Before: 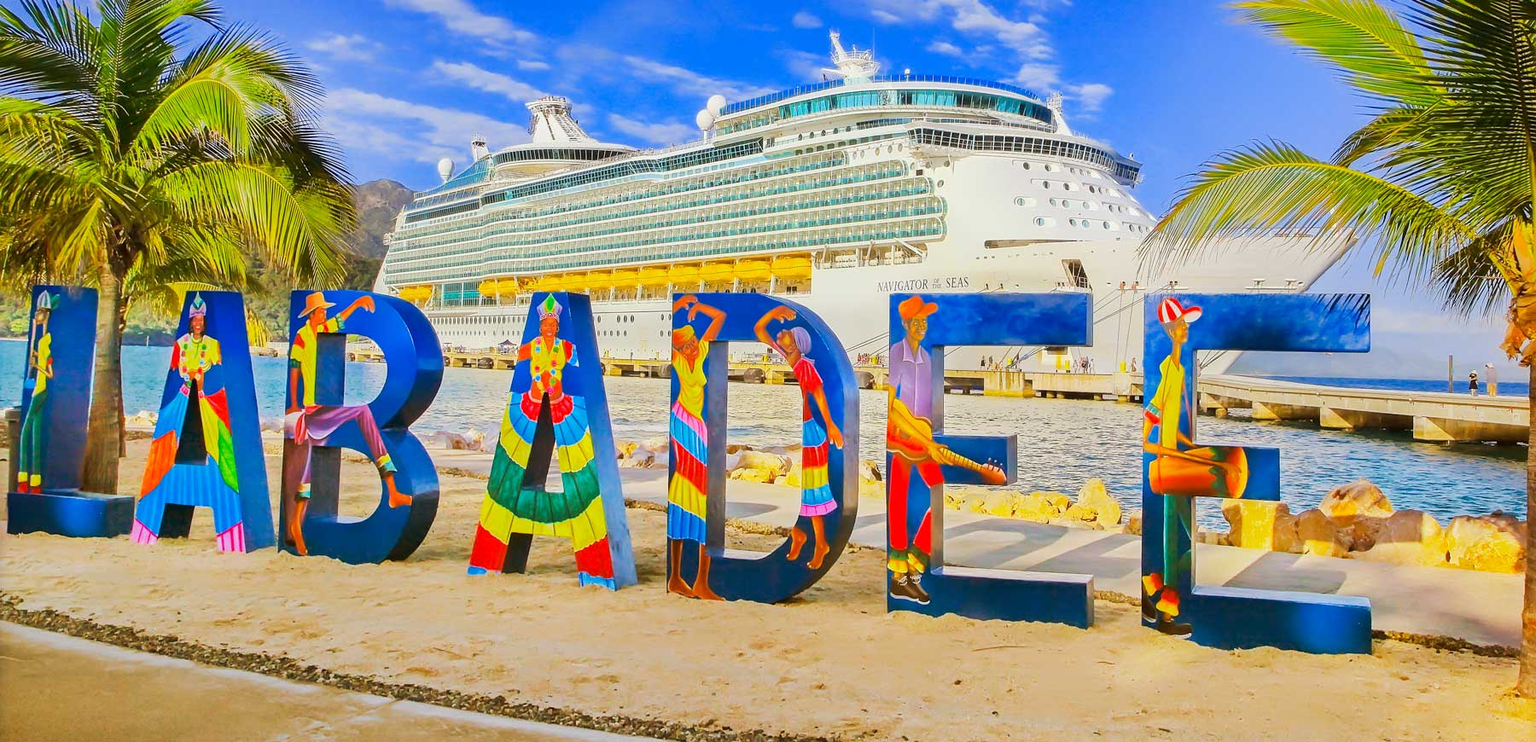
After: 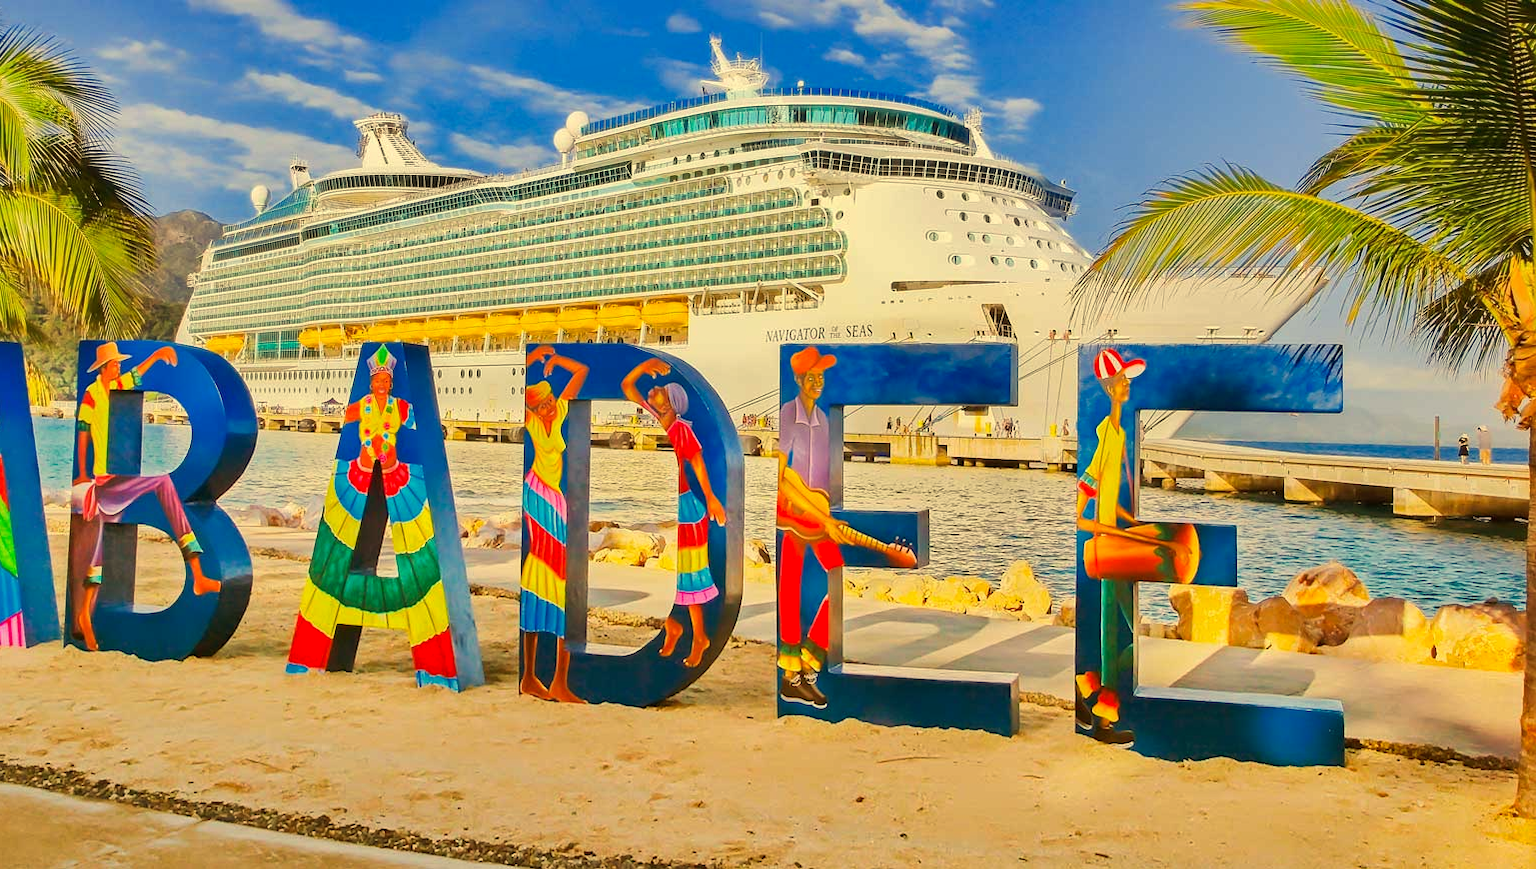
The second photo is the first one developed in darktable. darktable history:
white balance: red 1.08, blue 0.791
crop and rotate: left 14.584%
shadows and highlights: shadows 5, soften with gaussian
